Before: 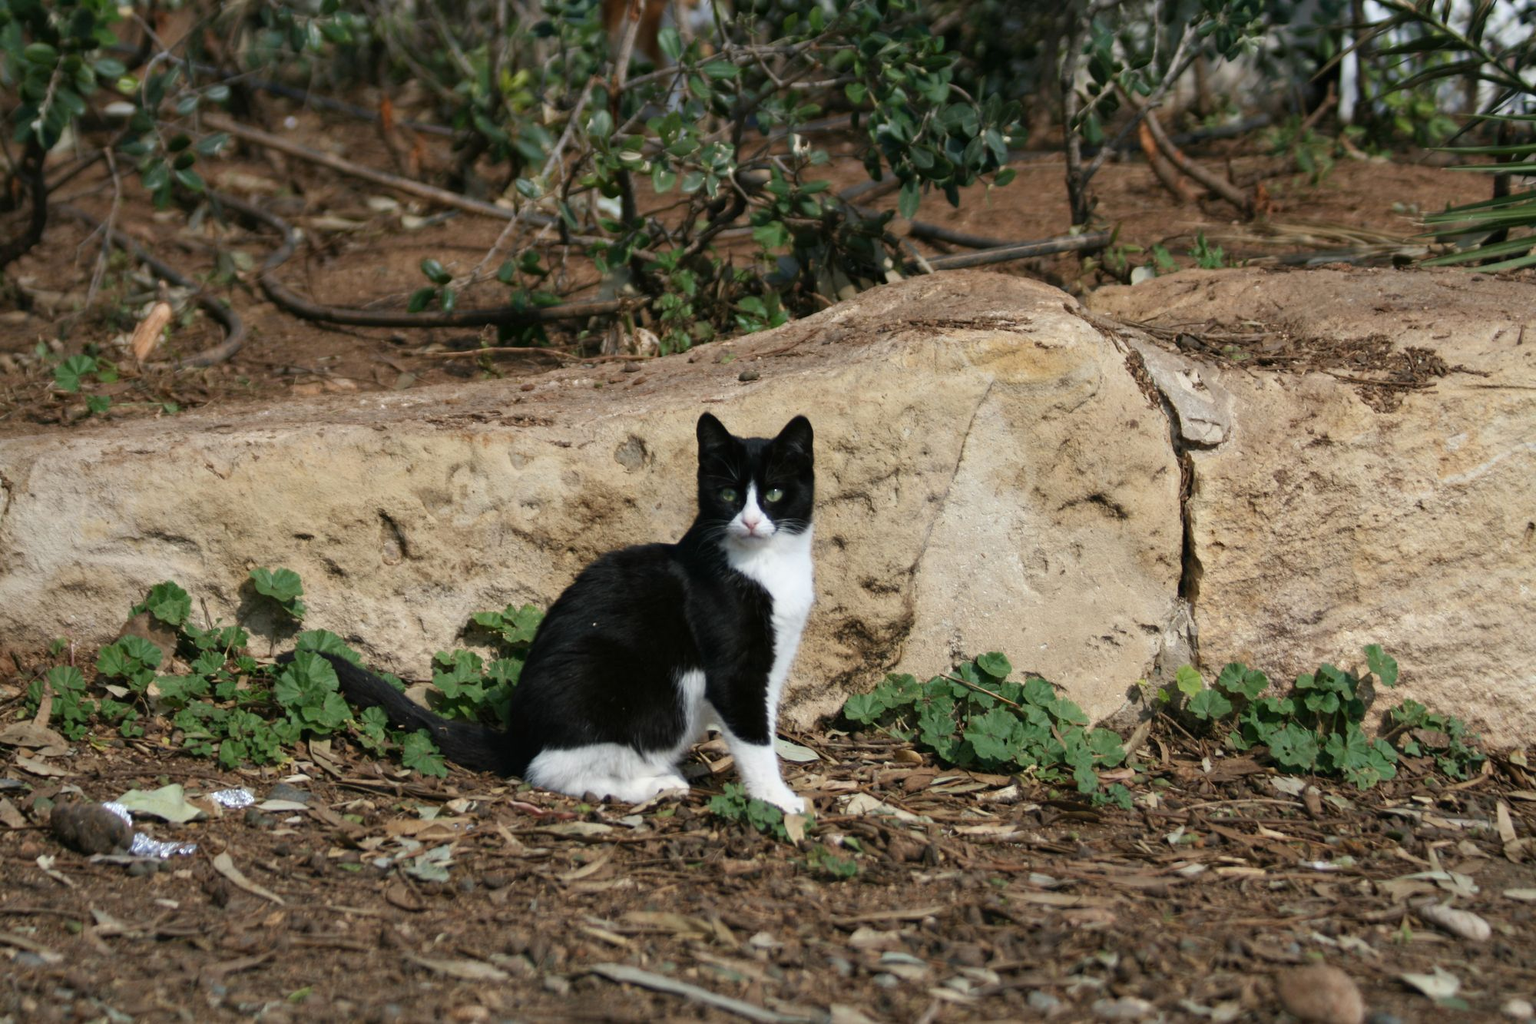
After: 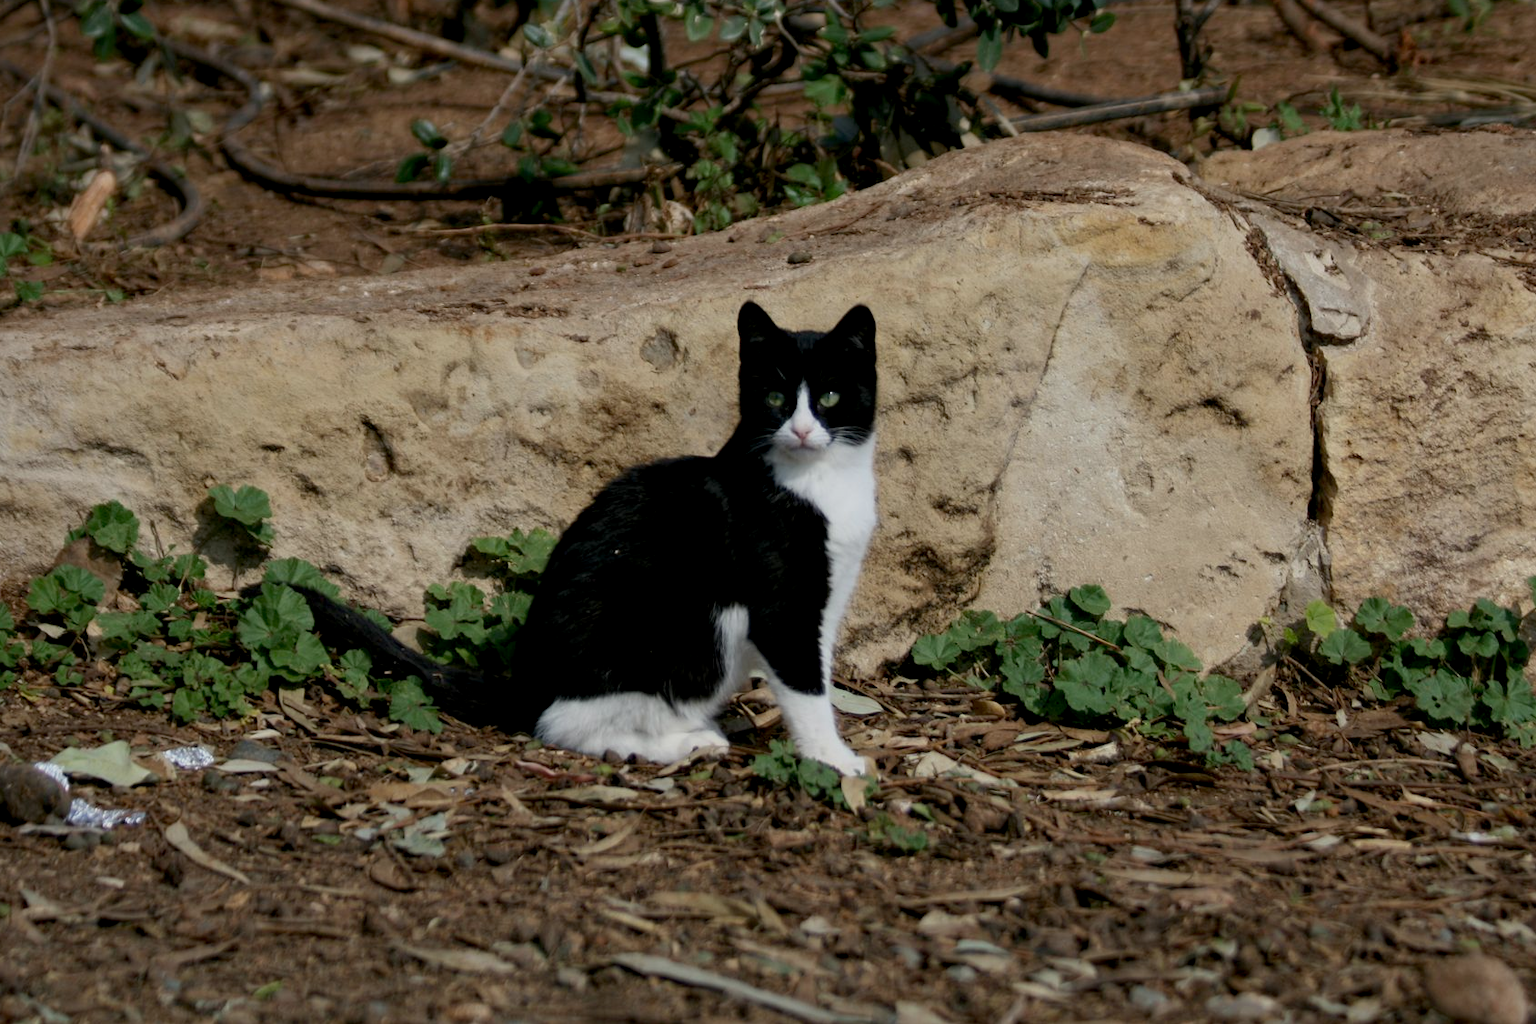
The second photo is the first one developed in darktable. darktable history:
tone equalizer: on, module defaults
crop and rotate: left 4.842%, top 15.51%, right 10.668%
exposure: black level correction 0.011, exposure -0.478 EV, compensate highlight preservation false
